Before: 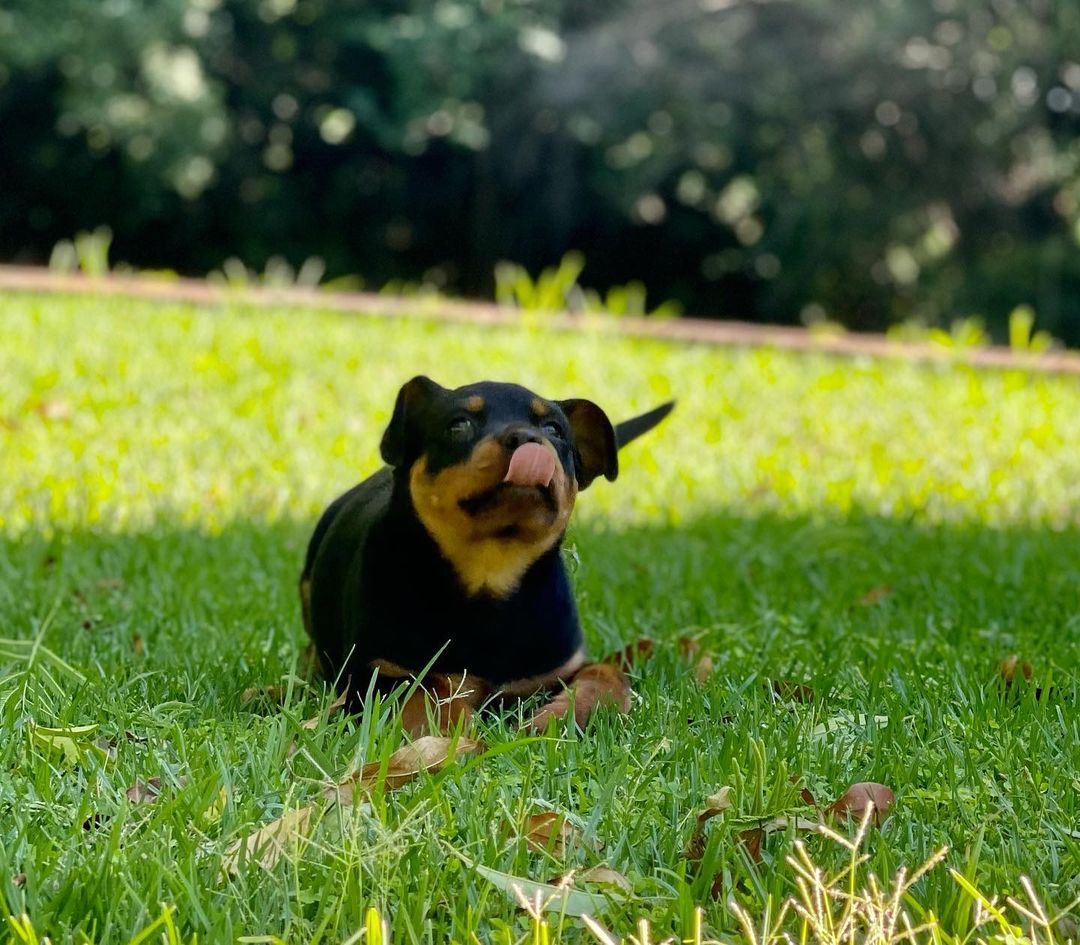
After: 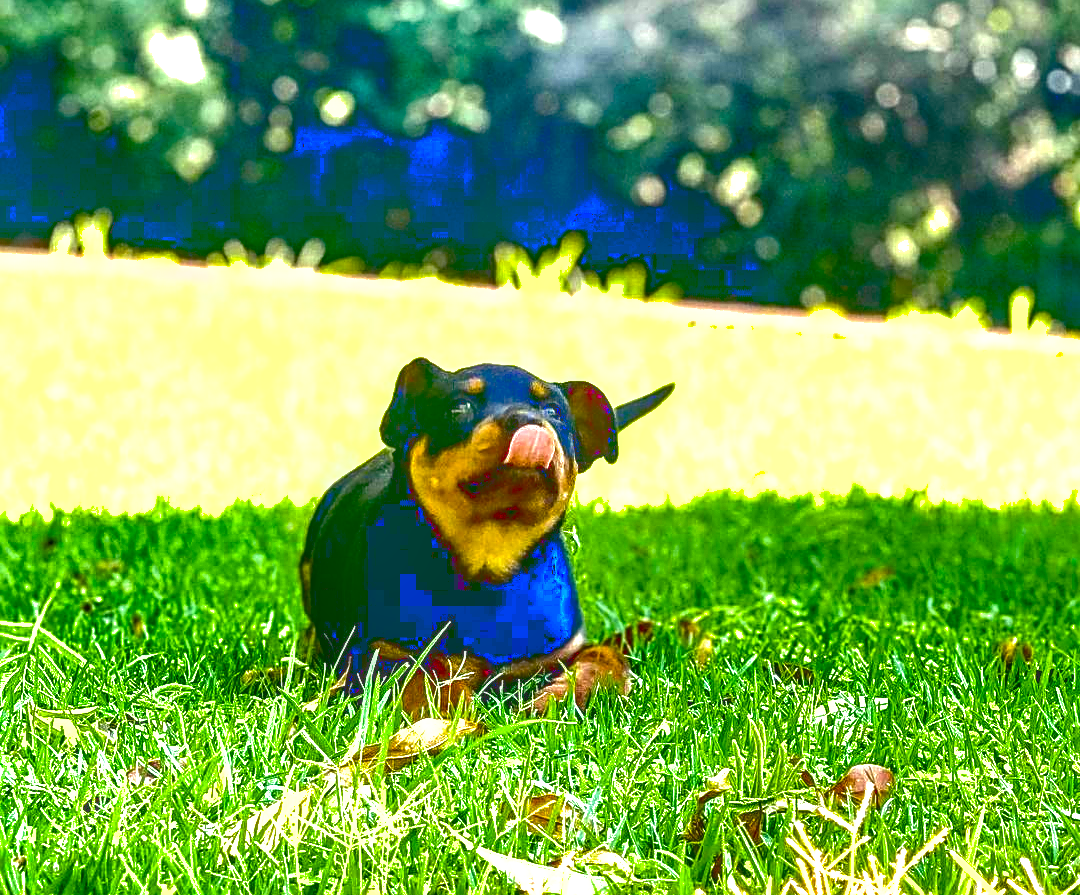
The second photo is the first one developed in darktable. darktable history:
exposure: black level correction 0, exposure 0.893 EV, compensate highlight preservation false
color balance rgb: shadows lift › luminance -22.015%, shadows lift › chroma 6.59%, shadows lift › hue 269.15°, perceptual saturation grading › global saturation 20%, perceptual saturation grading › highlights -25.688%, perceptual saturation grading › shadows 50.04%, perceptual brilliance grading › global brilliance 12.362%, perceptual brilliance grading › highlights 15.209%, global vibrance 40.927%
shadows and highlights: on, module defaults
crop and rotate: top 1.973%, bottom 3.238%
local contrast: highlights 9%, shadows 39%, detail 184%, midtone range 0.474
sharpen: on, module defaults
tone curve: curves: ch0 [(0, 0.211) (0.15, 0.25) (1, 0.953)], color space Lab, linked channels, preserve colors none
